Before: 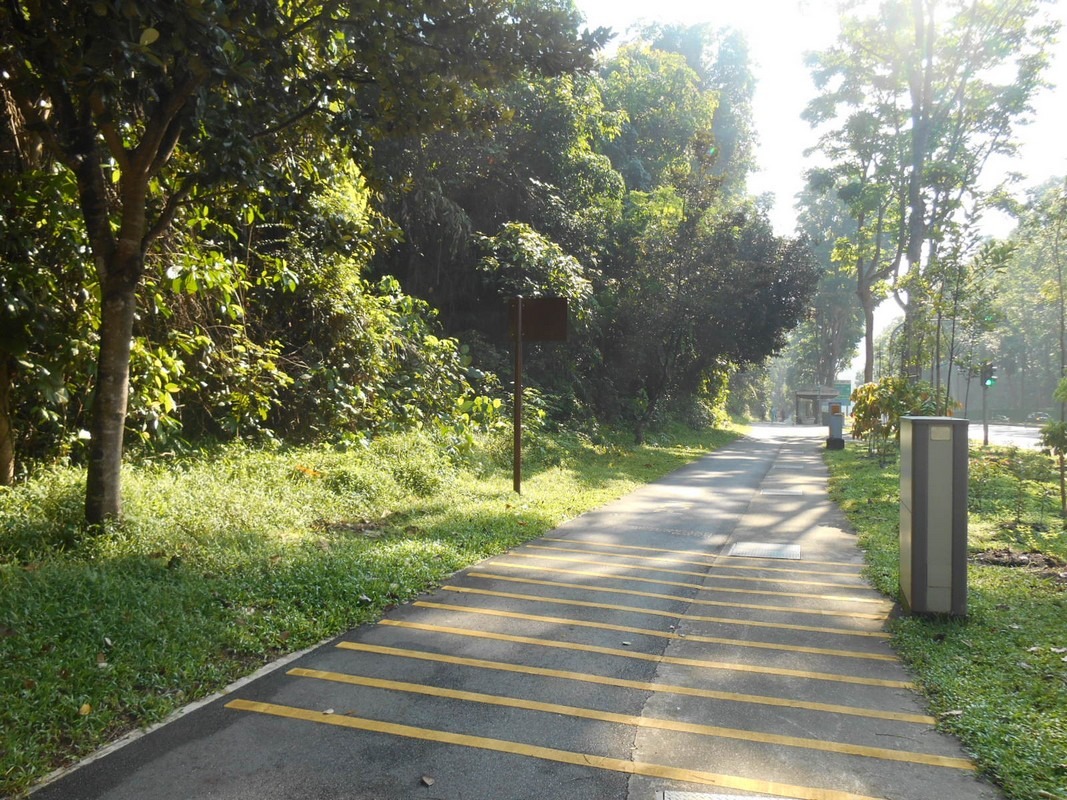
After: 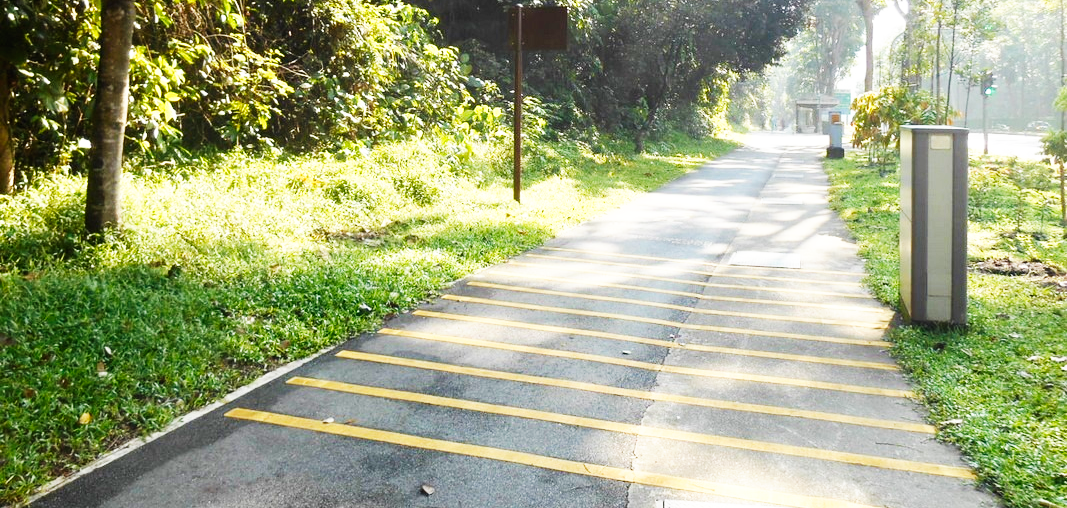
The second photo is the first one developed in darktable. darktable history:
crop and rotate: top 36.435%
base curve: curves: ch0 [(0, 0) (0.007, 0.004) (0.027, 0.03) (0.046, 0.07) (0.207, 0.54) (0.442, 0.872) (0.673, 0.972) (1, 1)], preserve colors none
